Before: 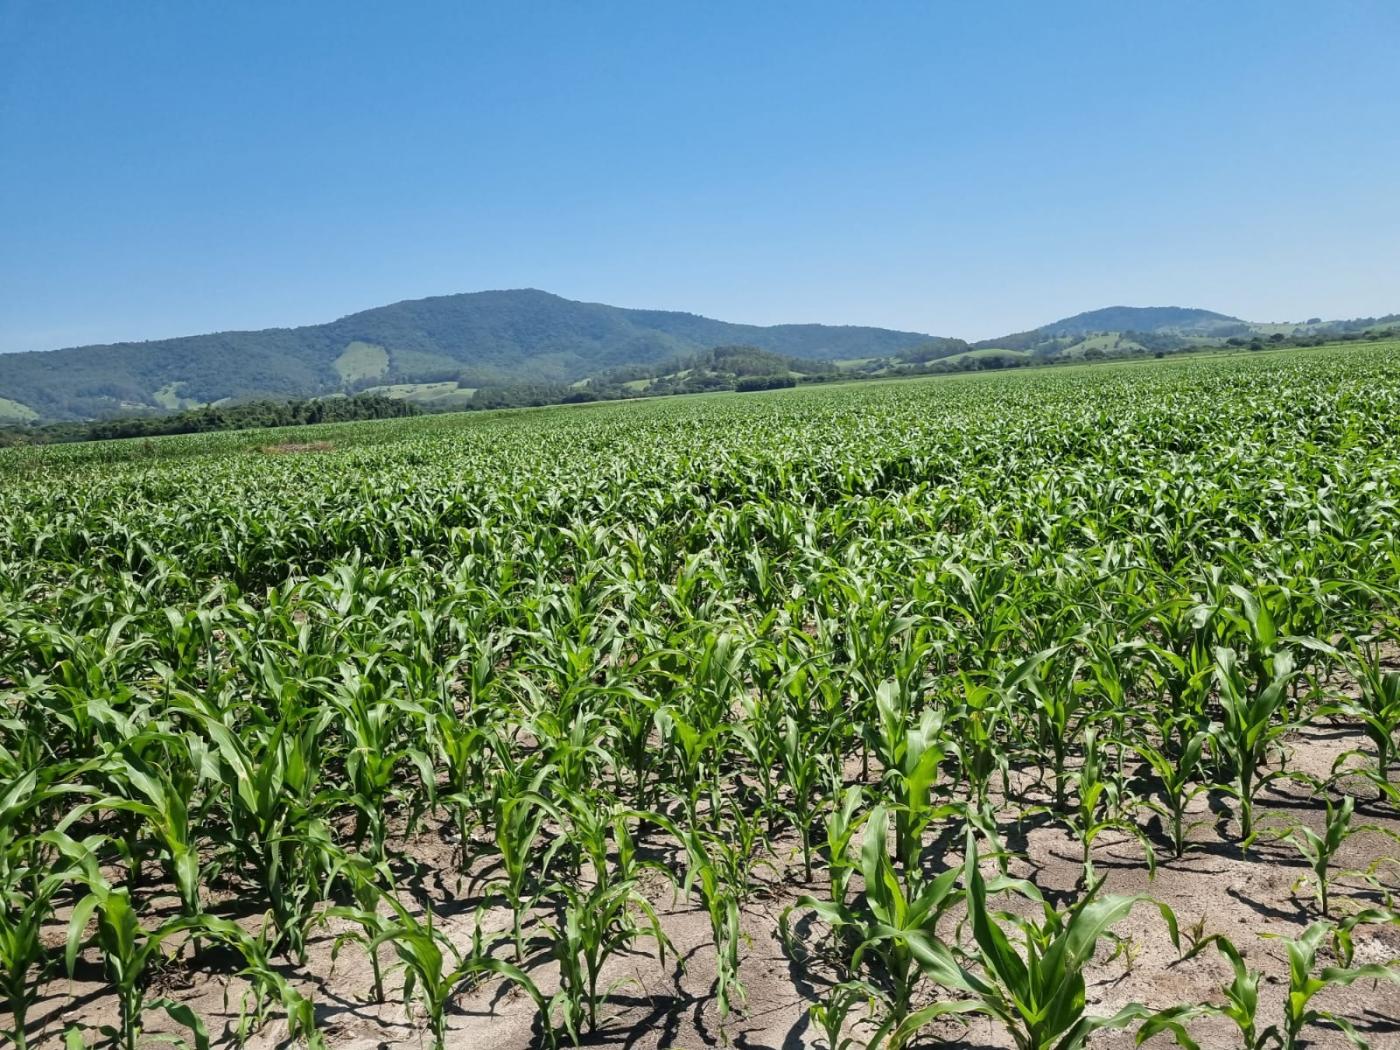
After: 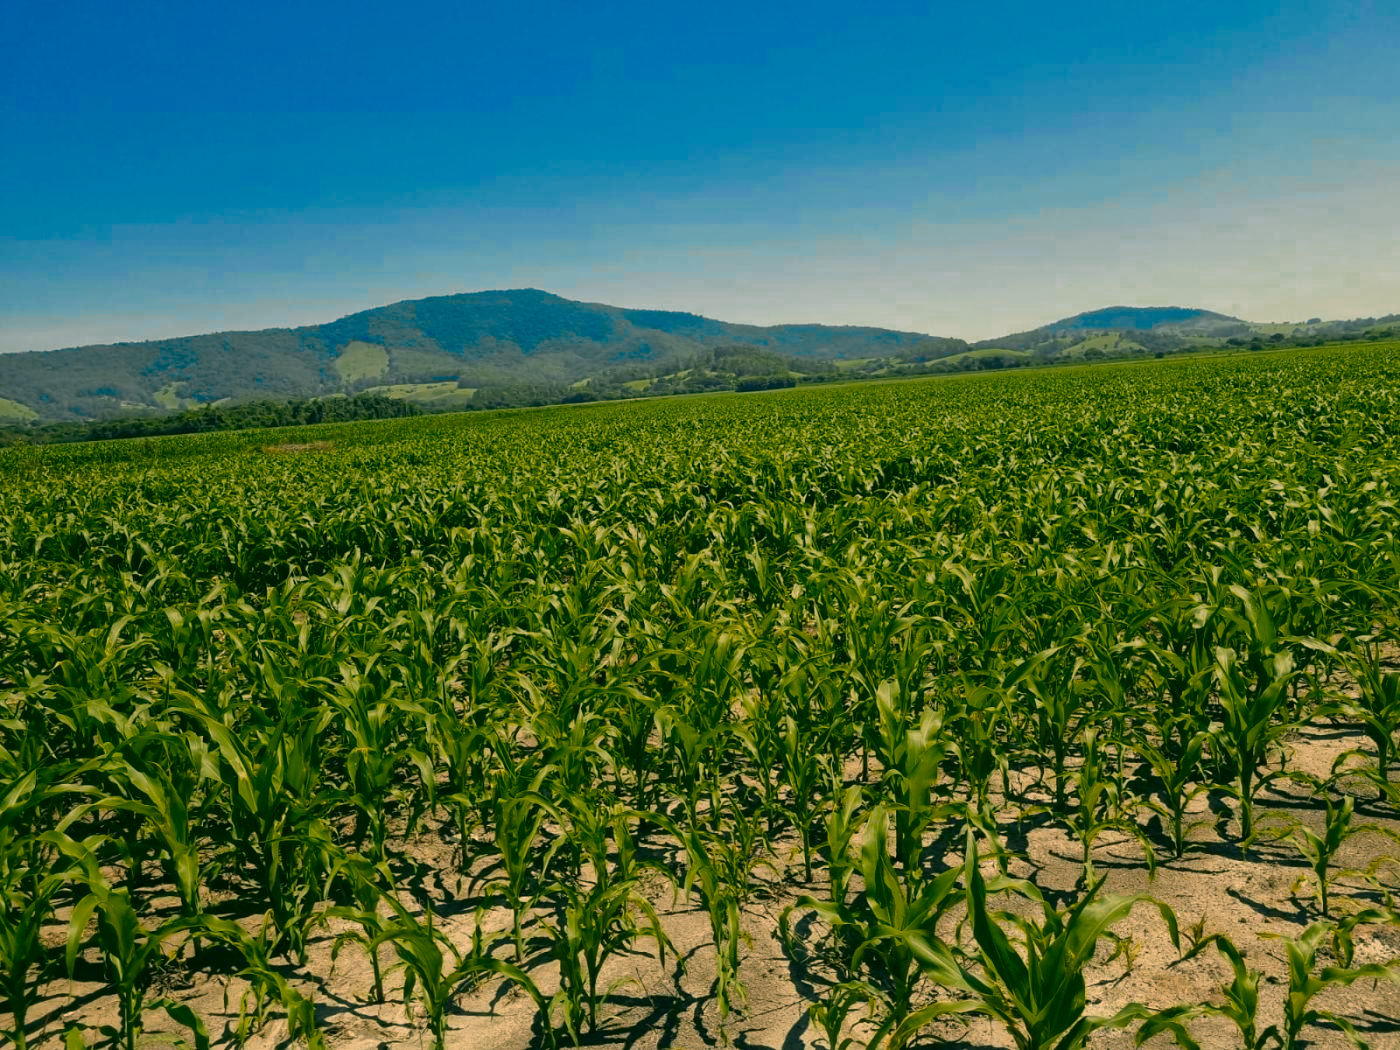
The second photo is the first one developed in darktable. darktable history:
color correction: highlights a* 5, highlights b* 24.45, shadows a* -16.12, shadows b* 3.99
color zones: curves: ch0 [(0, 0.553) (0.123, 0.58) (0.23, 0.419) (0.468, 0.155) (0.605, 0.132) (0.723, 0.063) (0.833, 0.172) (0.921, 0.468)]; ch1 [(0.025, 0.645) (0.229, 0.584) (0.326, 0.551) (0.537, 0.446) (0.599, 0.911) (0.708, 1) (0.805, 0.944)]; ch2 [(0.086, 0.468) (0.254, 0.464) (0.638, 0.564) (0.702, 0.592) (0.768, 0.564)]
